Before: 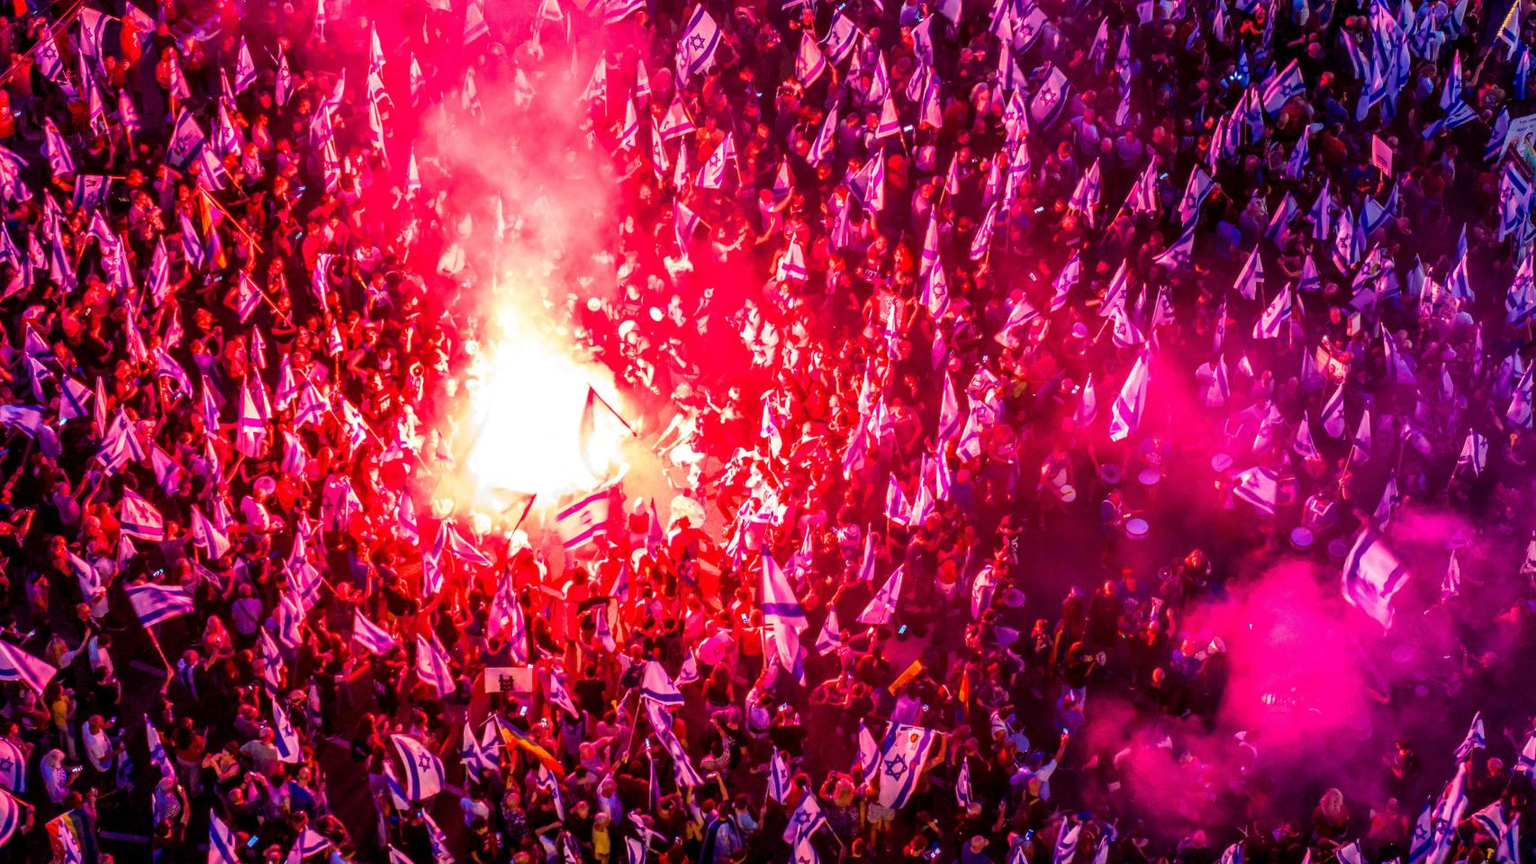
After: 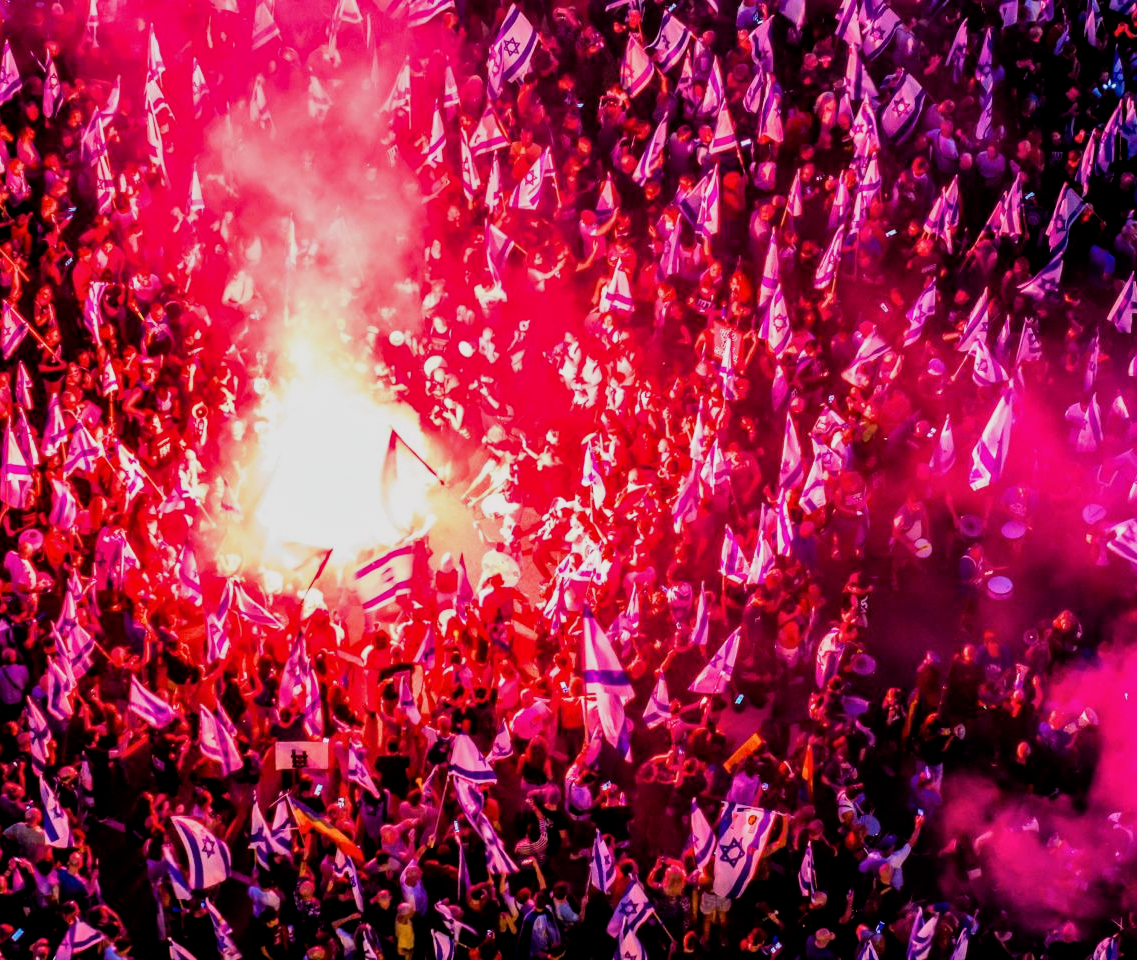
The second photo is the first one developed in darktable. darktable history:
crop and rotate: left 15.458%, right 17.837%
contrast equalizer: y [[0.524 ×6], [0.512 ×6], [0.379 ×6], [0 ×6], [0 ×6]]
filmic rgb: black relative exposure -5.08 EV, white relative exposure 3.98 EV, threshold -0.319 EV, transition 3.19 EV, structure ↔ texture 99.17%, hardness 2.9, contrast 1.202, enable highlight reconstruction true
